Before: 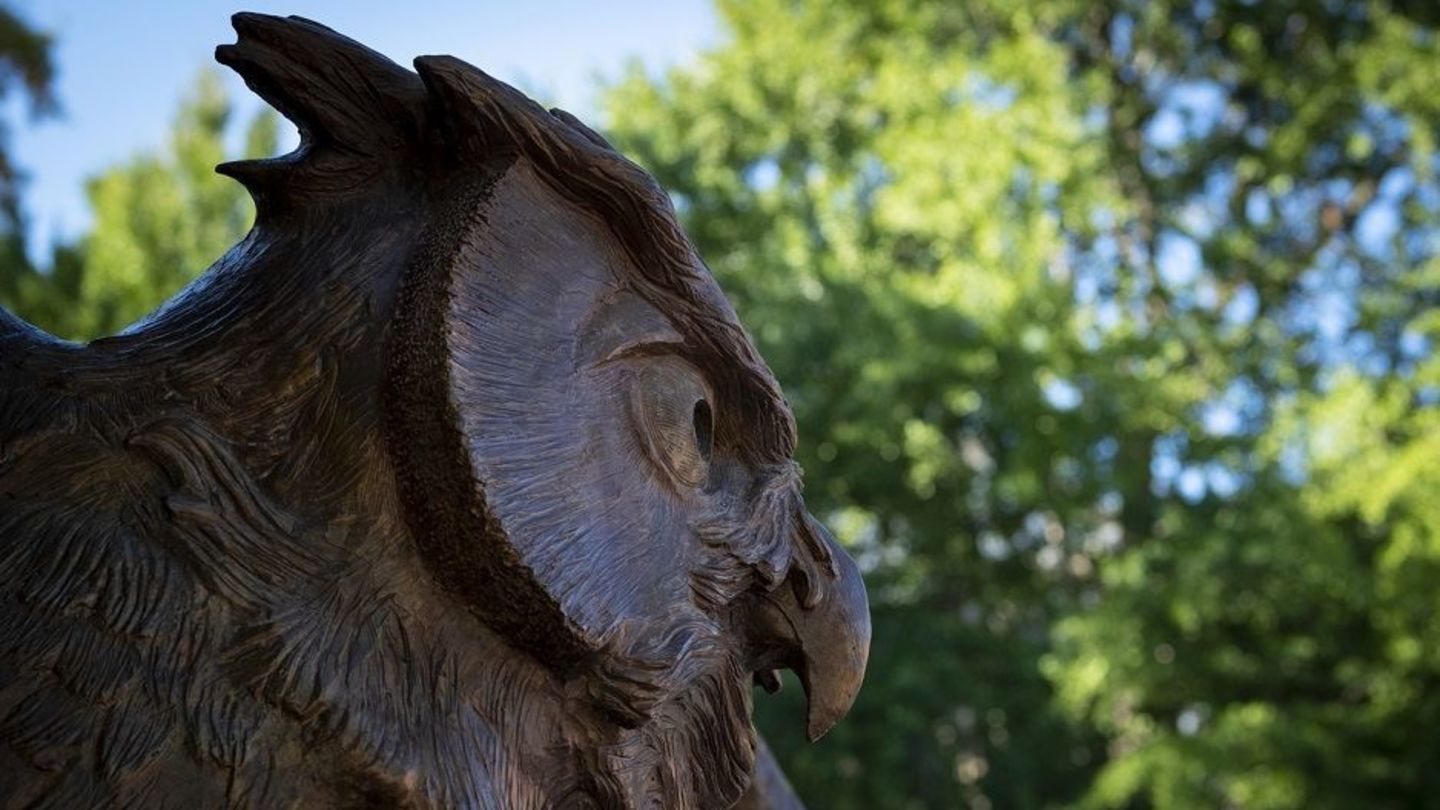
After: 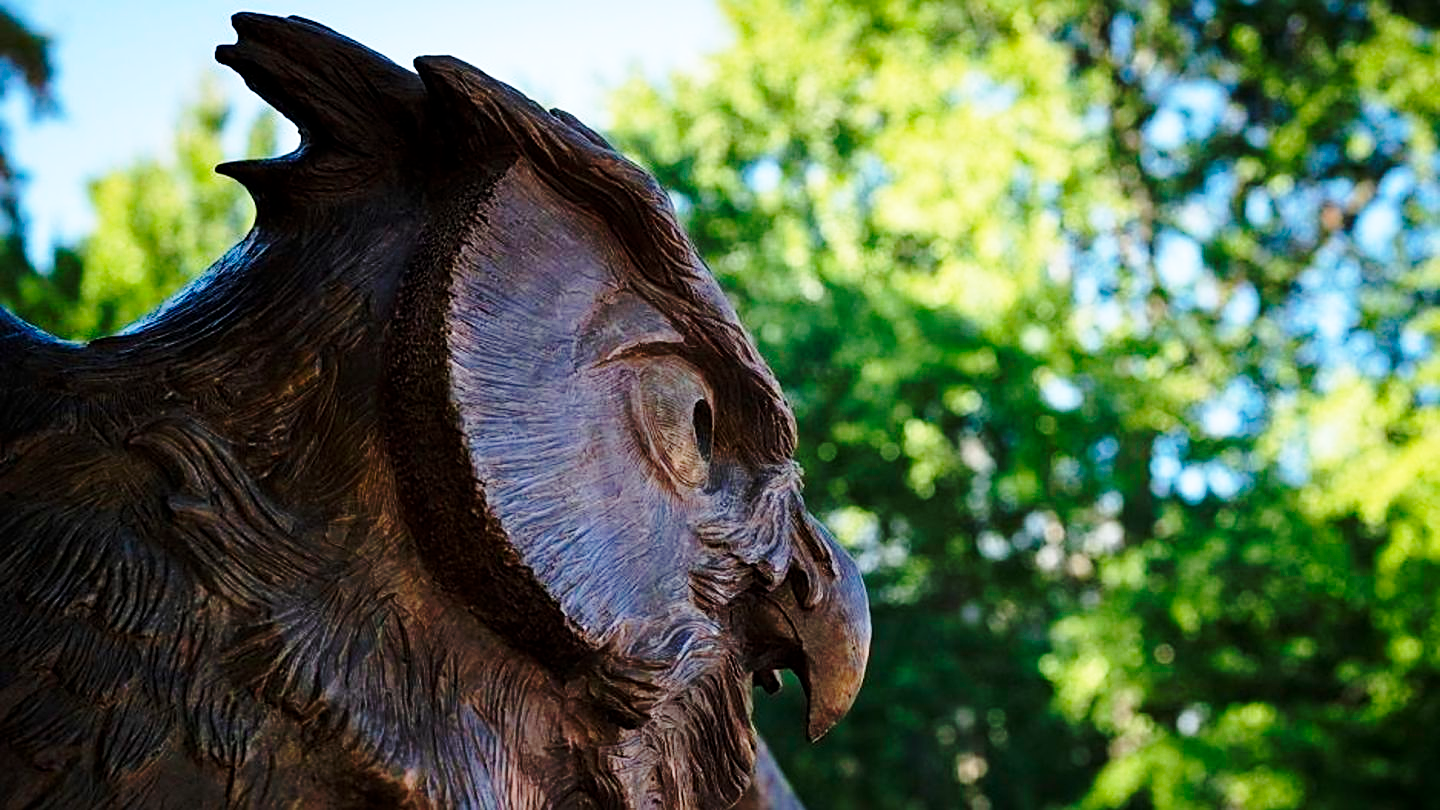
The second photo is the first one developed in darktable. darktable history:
base curve: curves: ch0 [(0, 0) (0.036, 0.037) (0.121, 0.228) (0.46, 0.76) (0.859, 0.983) (1, 1)], preserve colors none
sharpen: on, module defaults
